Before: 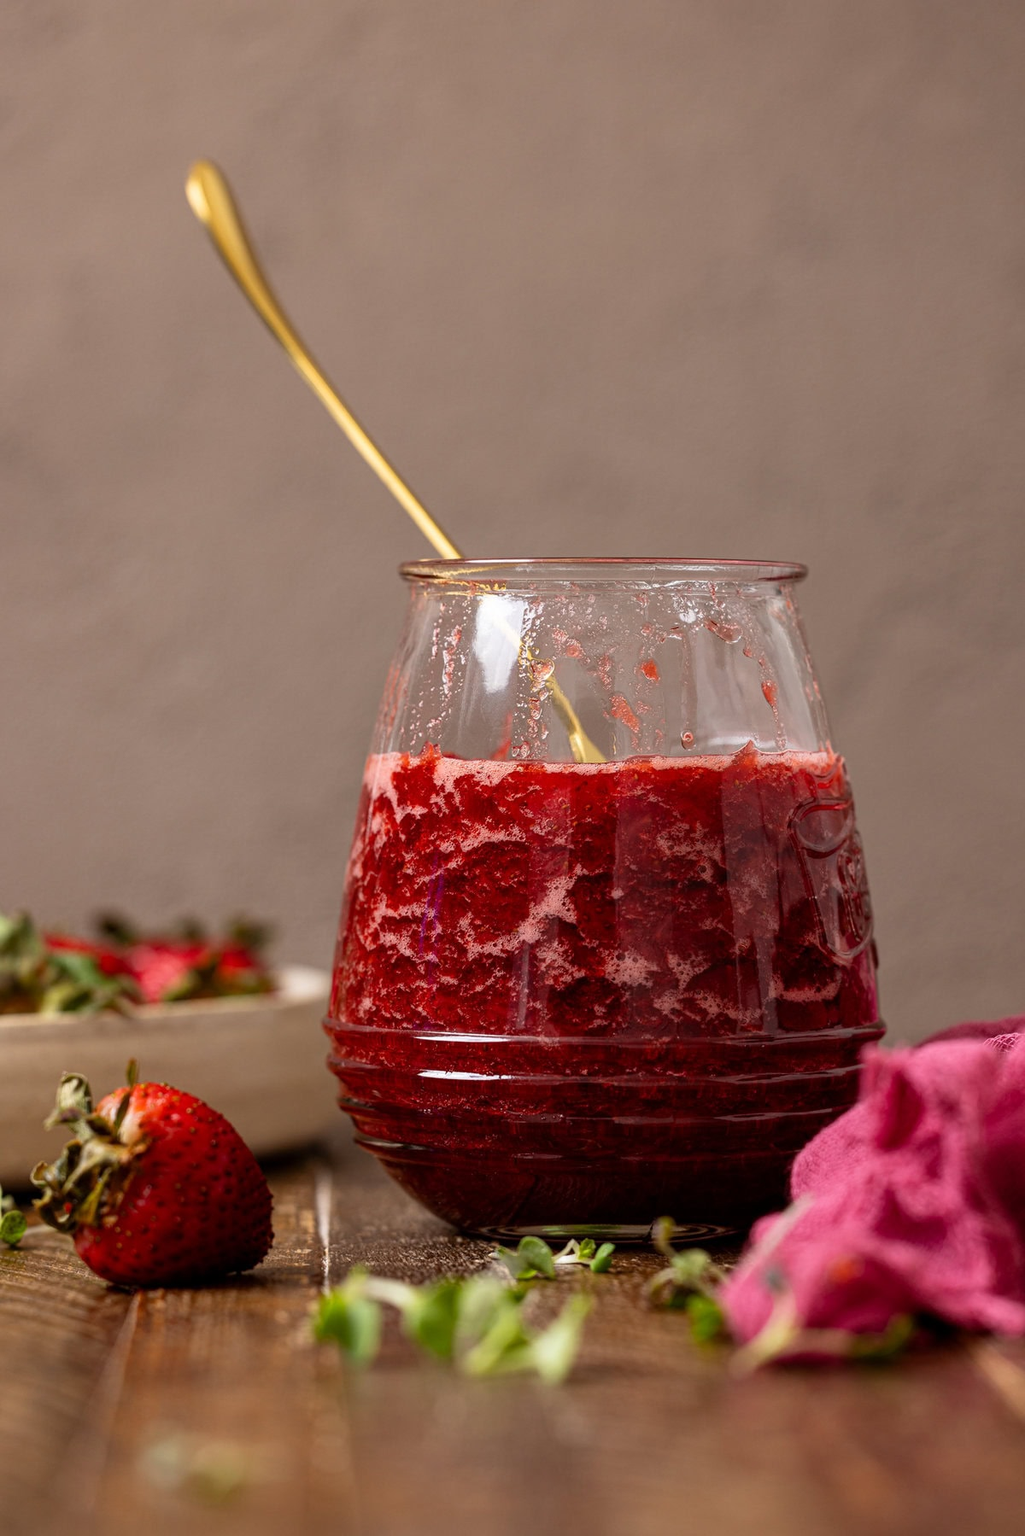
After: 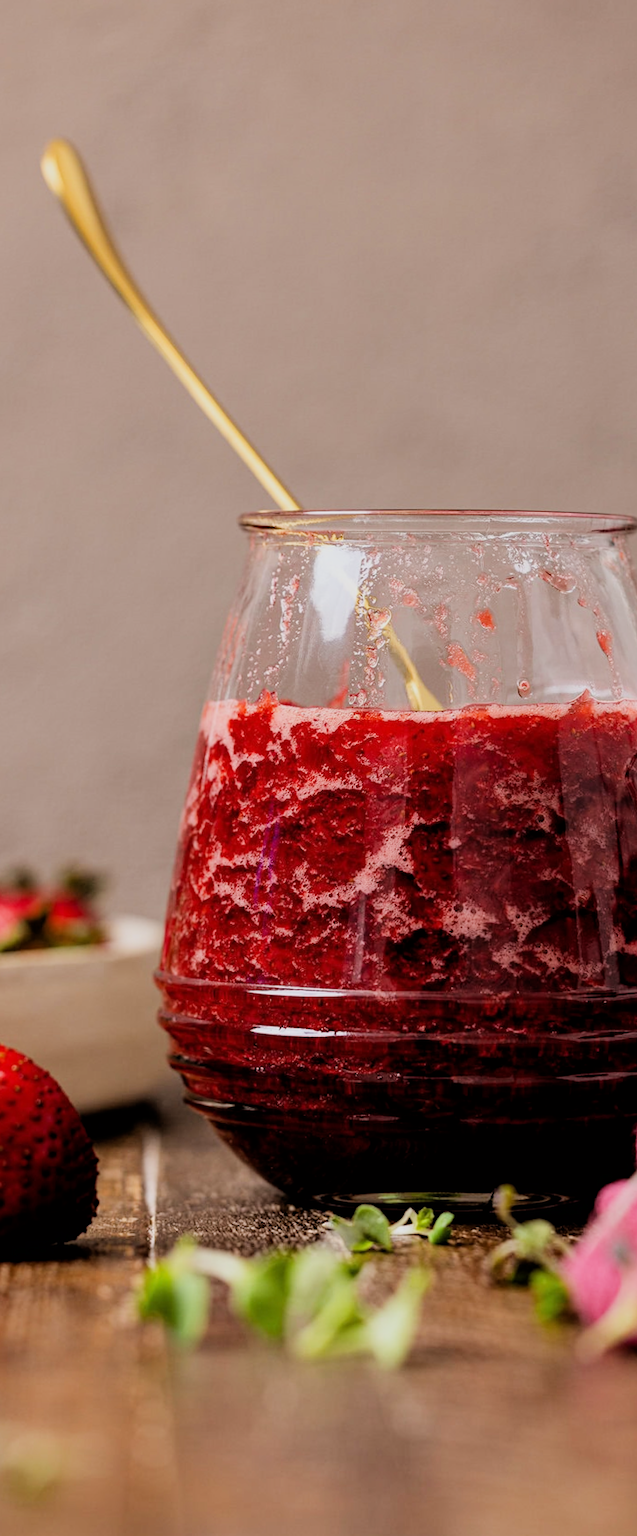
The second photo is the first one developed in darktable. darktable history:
rotate and perspective: rotation 0.215°, lens shift (vertical) -0.139, crop left 0.069, crop right 0.939, crop top 0.002, crop bottom 0.996
exposure: exposure 0.559 EV, compensate highlight preservation false
filmic rgb: black relative exposure -4.14 EV, white relative exposure 5.1 EV, hardness 2.11, contrast 1.165
crop and rotate: left 13.409%, right 19.924%
white balance: red 0.988, blue 1.017
